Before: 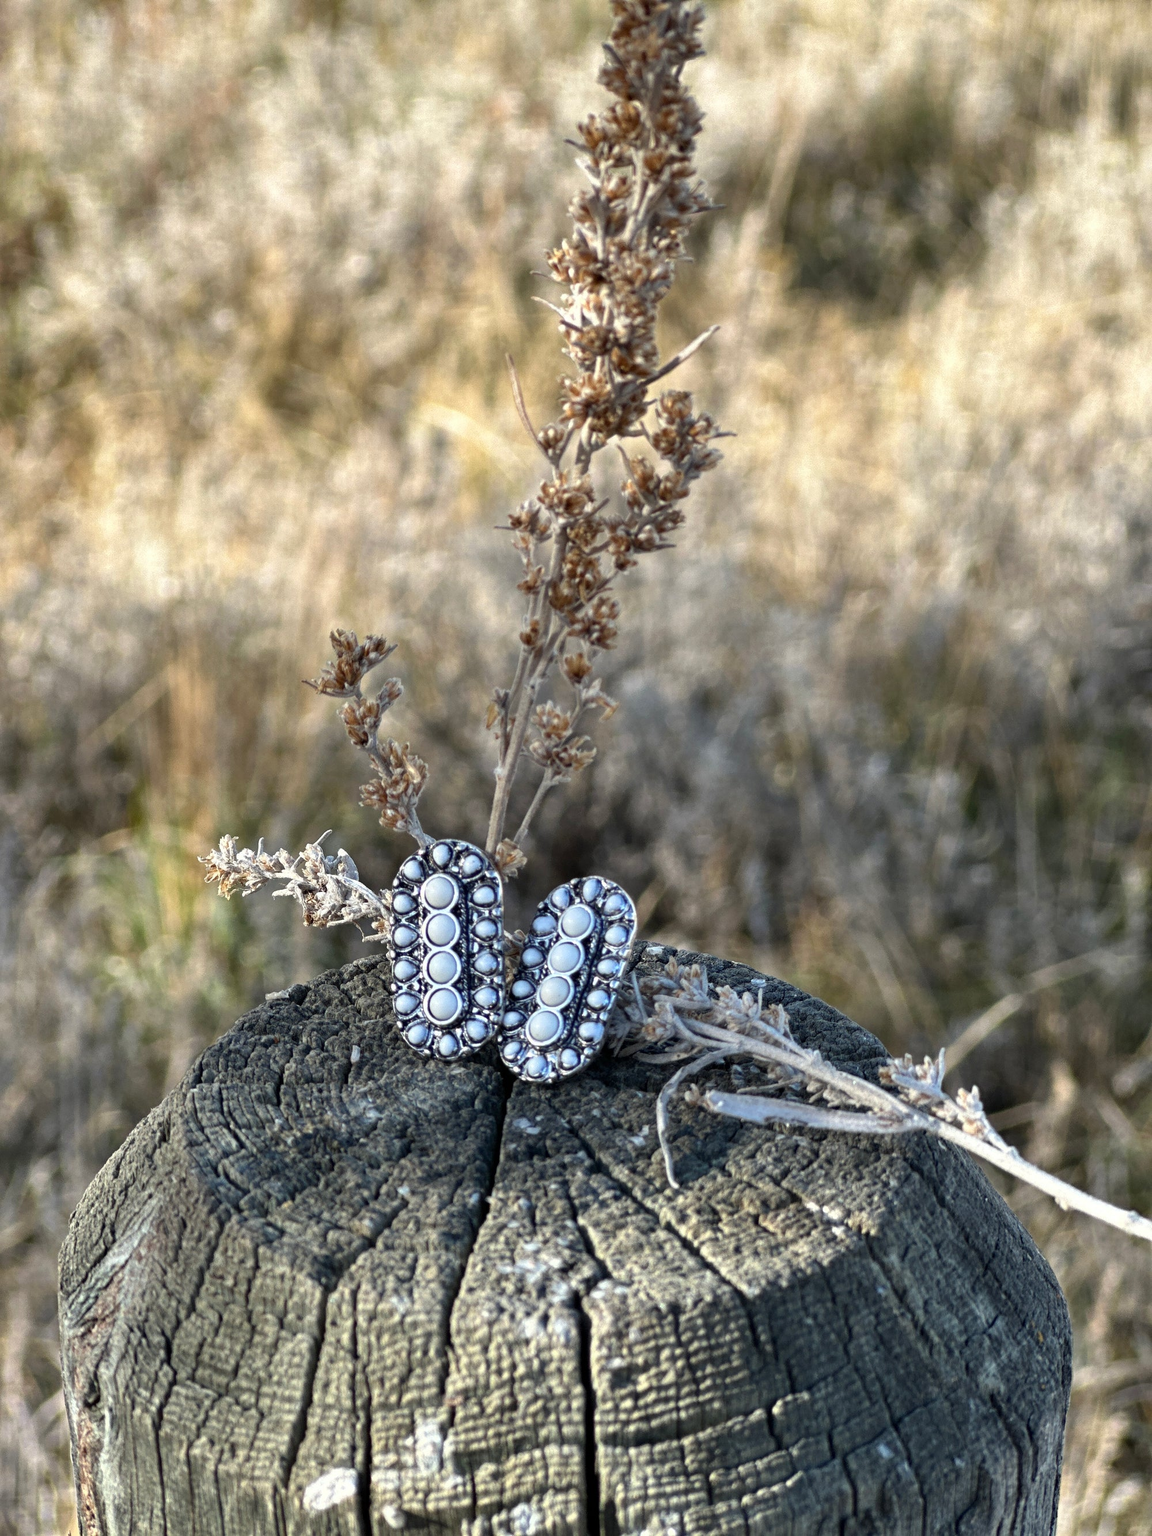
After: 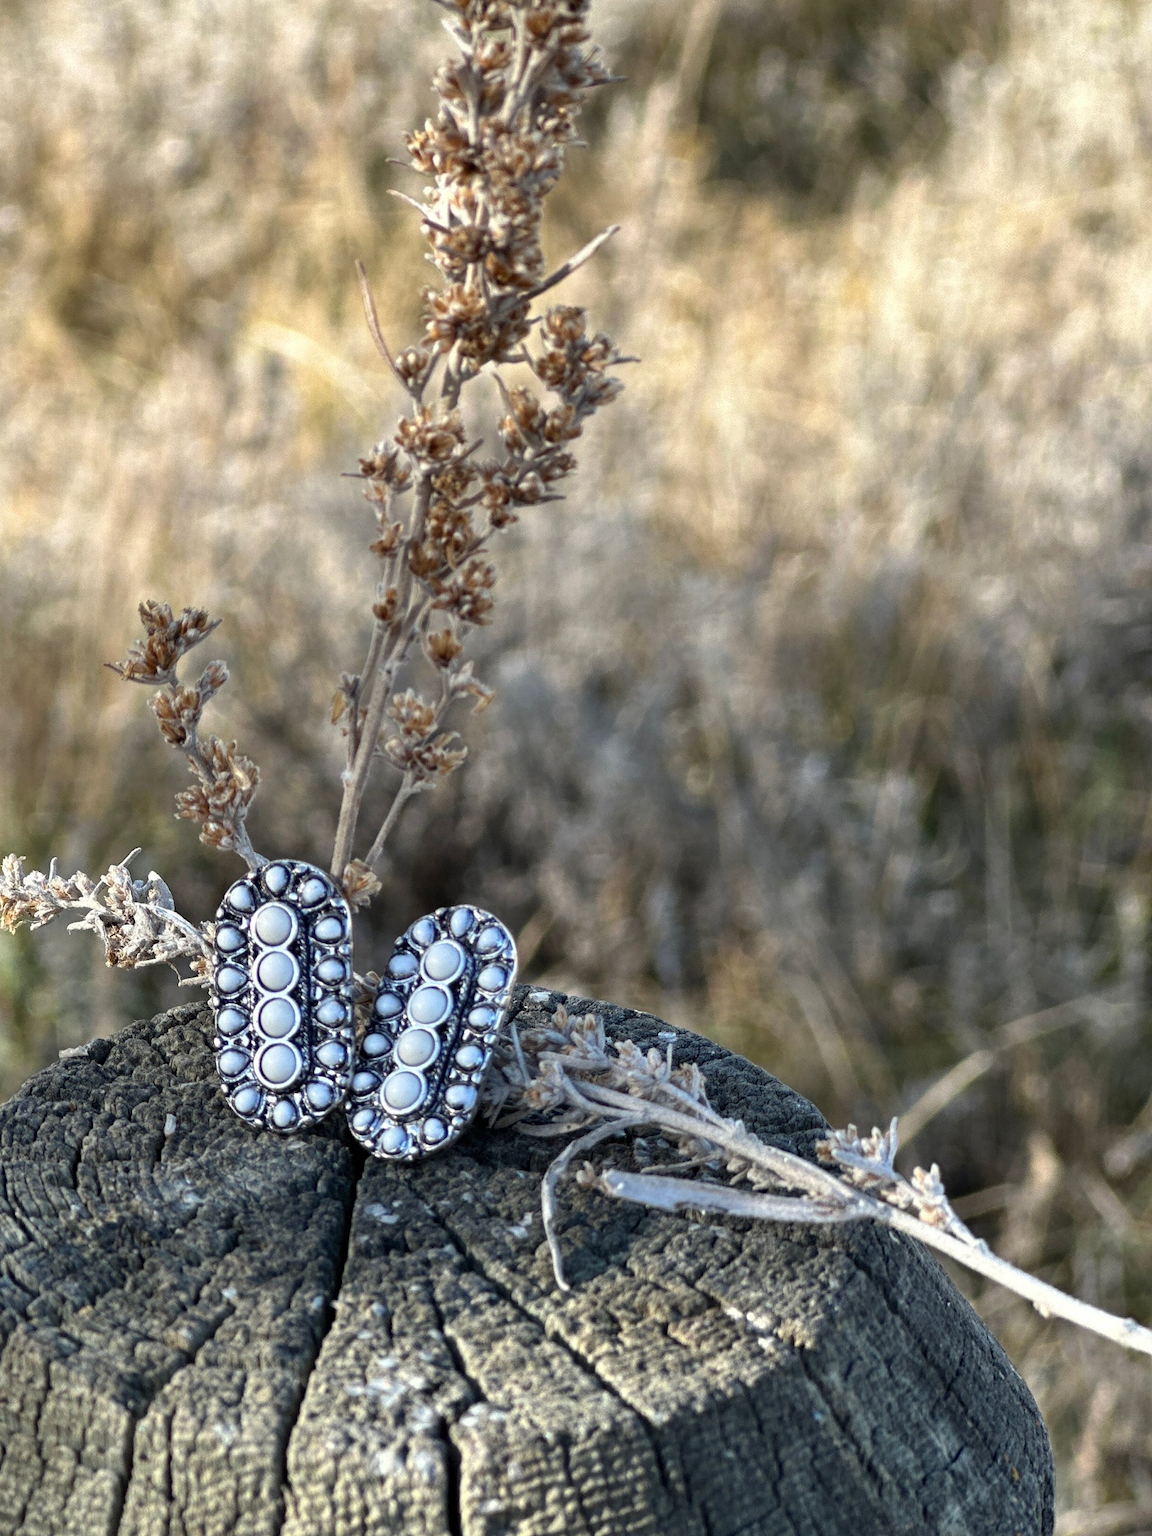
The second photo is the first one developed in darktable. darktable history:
crop: left 18.933%, top 9.327%, right 0.001%, bottom 9.641%
